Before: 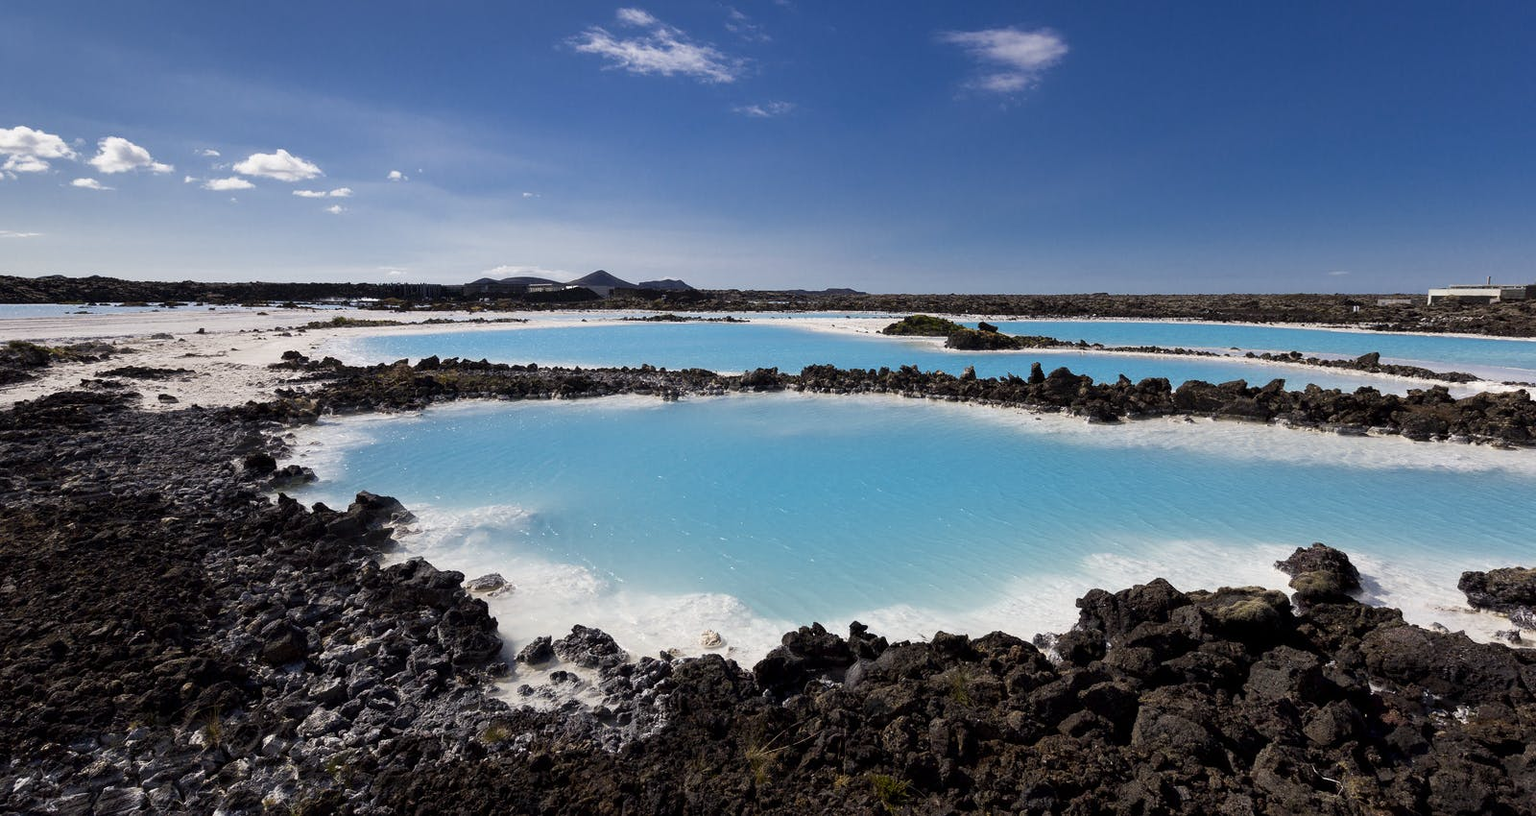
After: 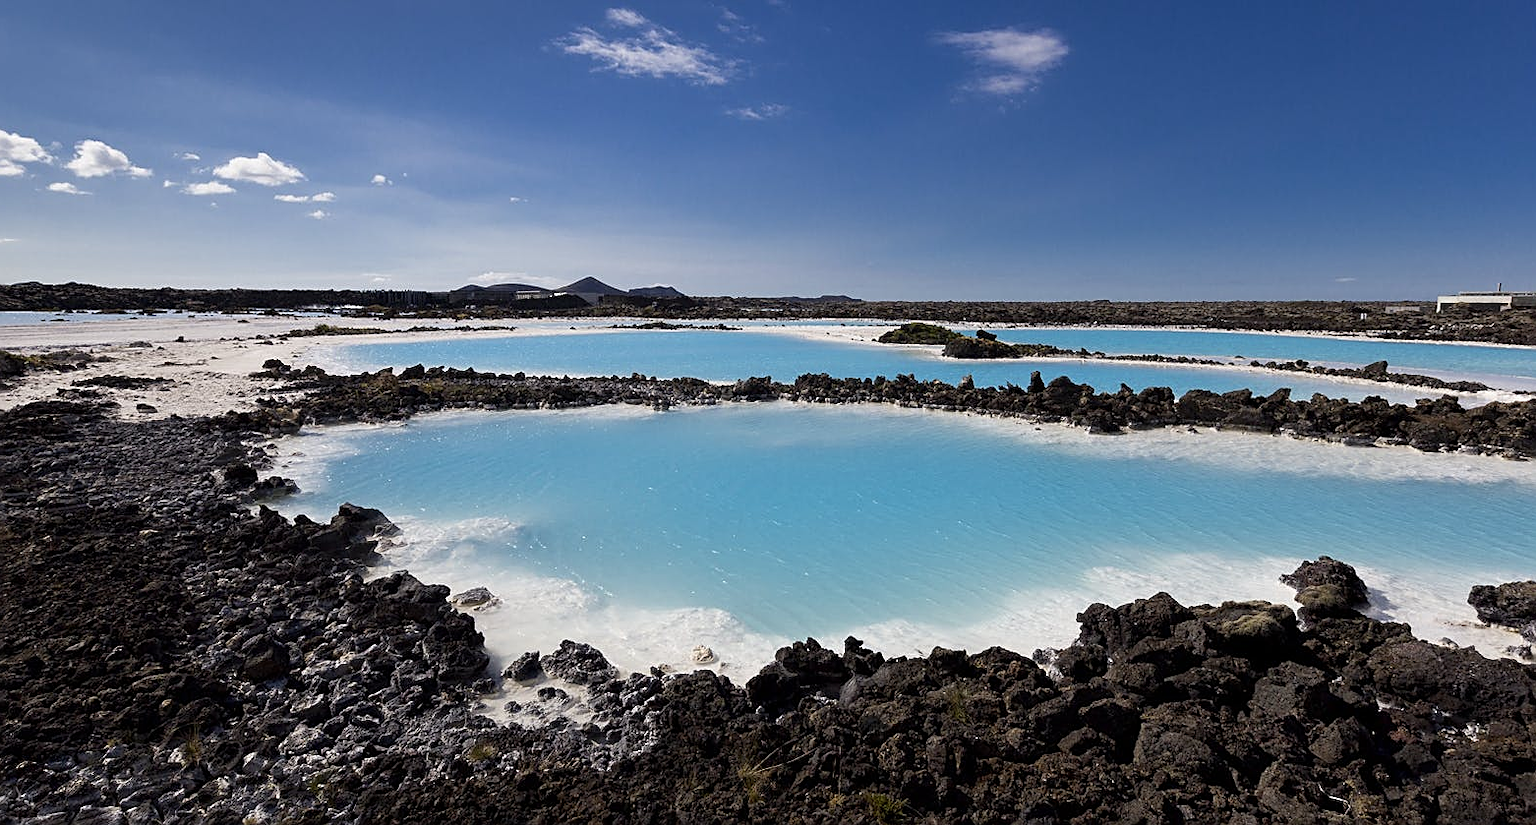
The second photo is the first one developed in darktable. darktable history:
sharpen: on, module defaults
crop and rotate: left 1.633%, right 0.709%, bottom 1.21%
